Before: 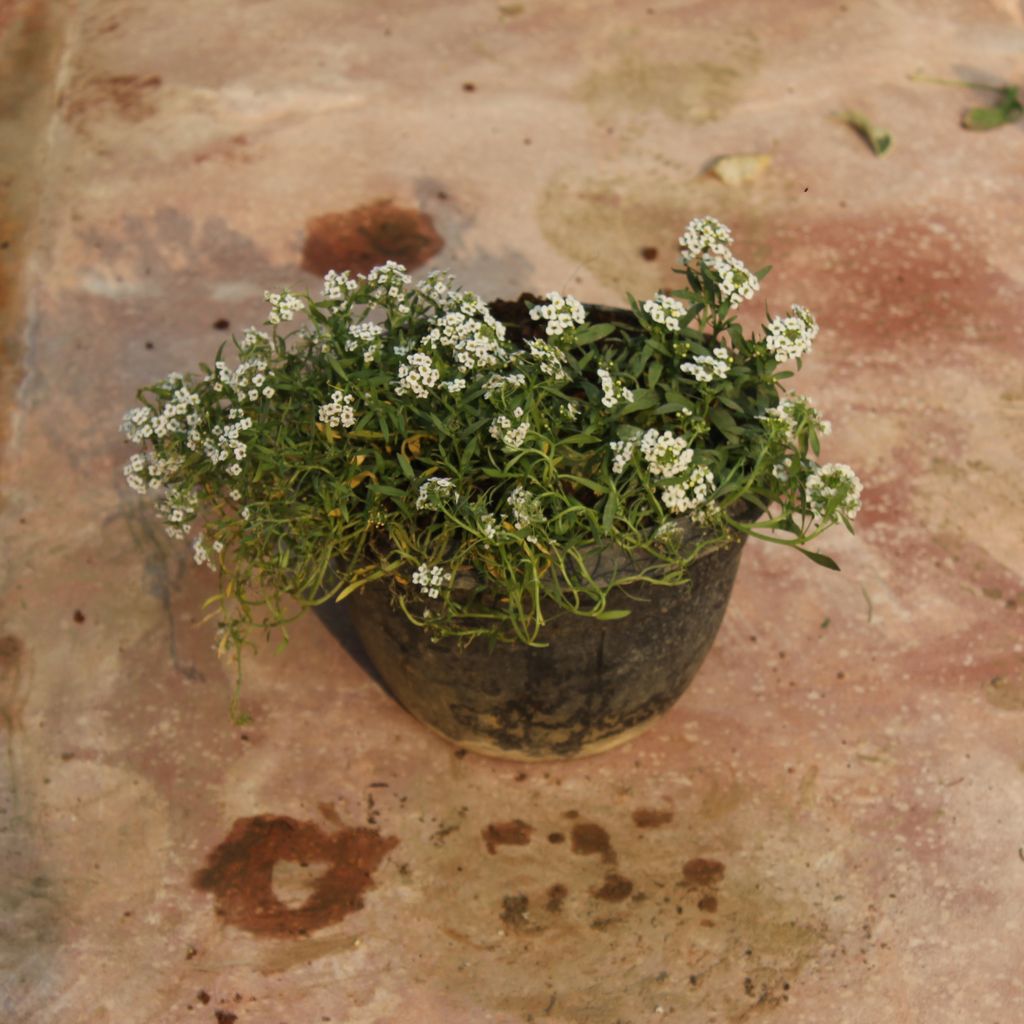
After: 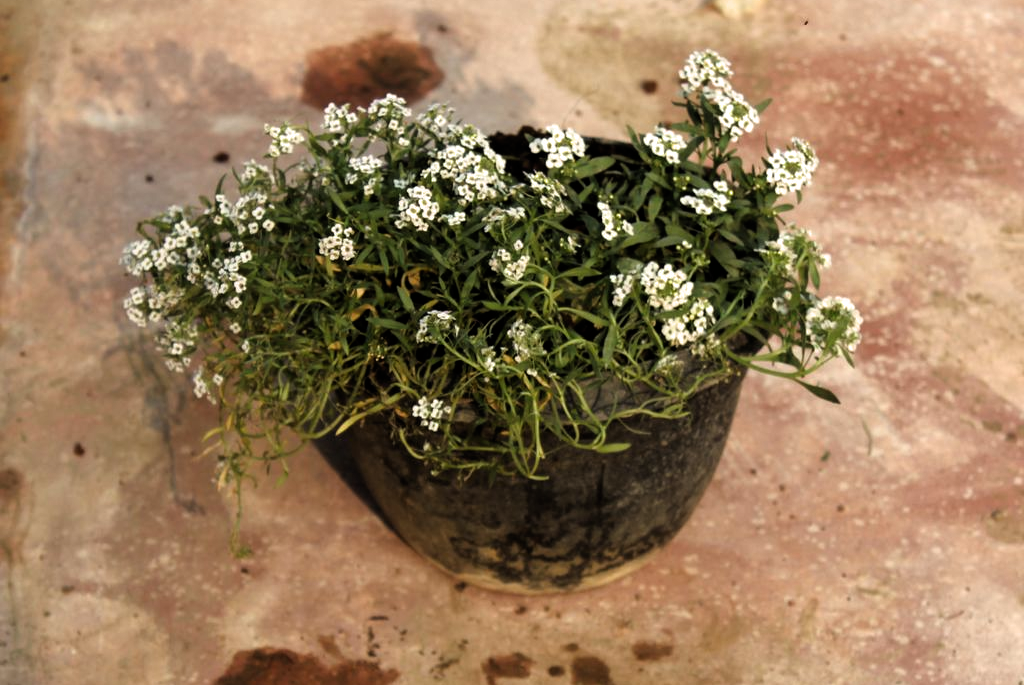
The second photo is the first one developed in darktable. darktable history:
exposure: exposure 0.201 EV, compensate highlight preservation false
crop: top 16.334%, bottom 16.727%
filmic rgb: black relative exposure -8.23 EV, white relative exposure 2.2 EV, target white luminance 99.93%, hardness 7.05, latitude 74.81%, contrast 1.325, highlights saturation mix -2.94%, shadows ↔ highlights balance 30.48%, color science v6 (2022)
